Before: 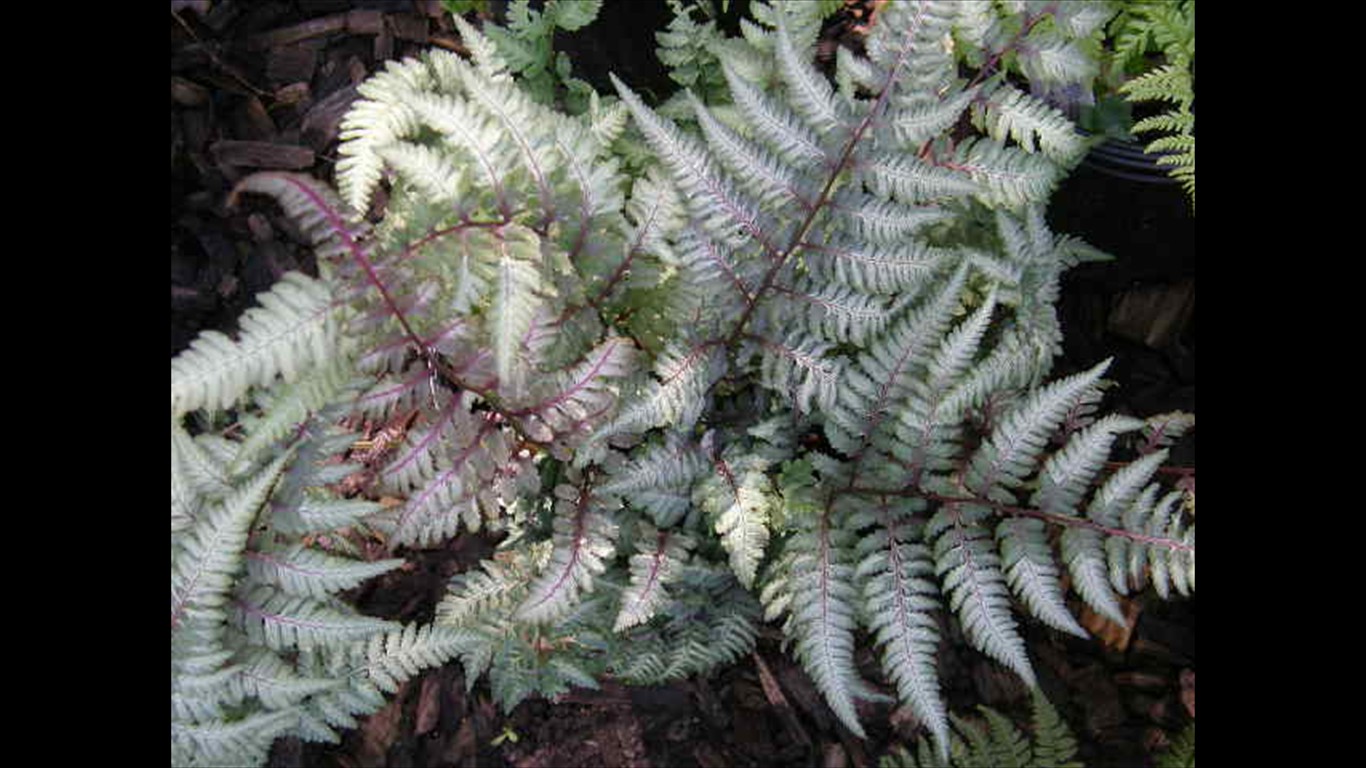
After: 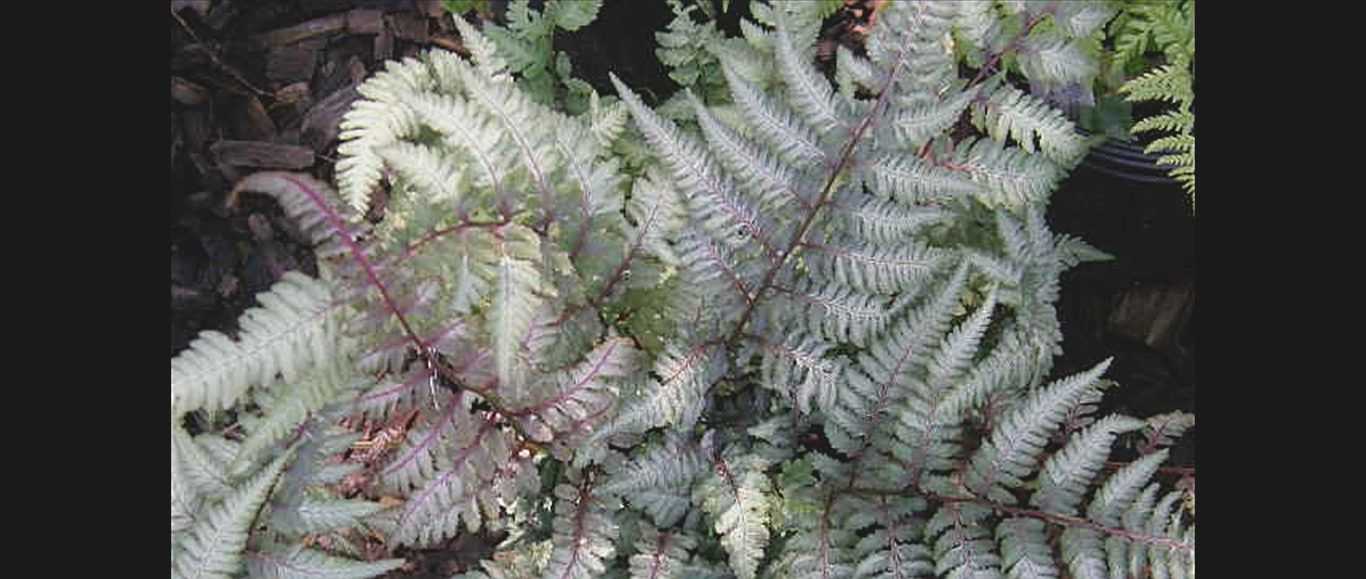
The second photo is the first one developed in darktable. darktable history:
contrast brightness saturation: contrast -0.15, brightness 0.045, saturation -0.12
crop: bottom 24.502%
sharpen: on, module defaults
